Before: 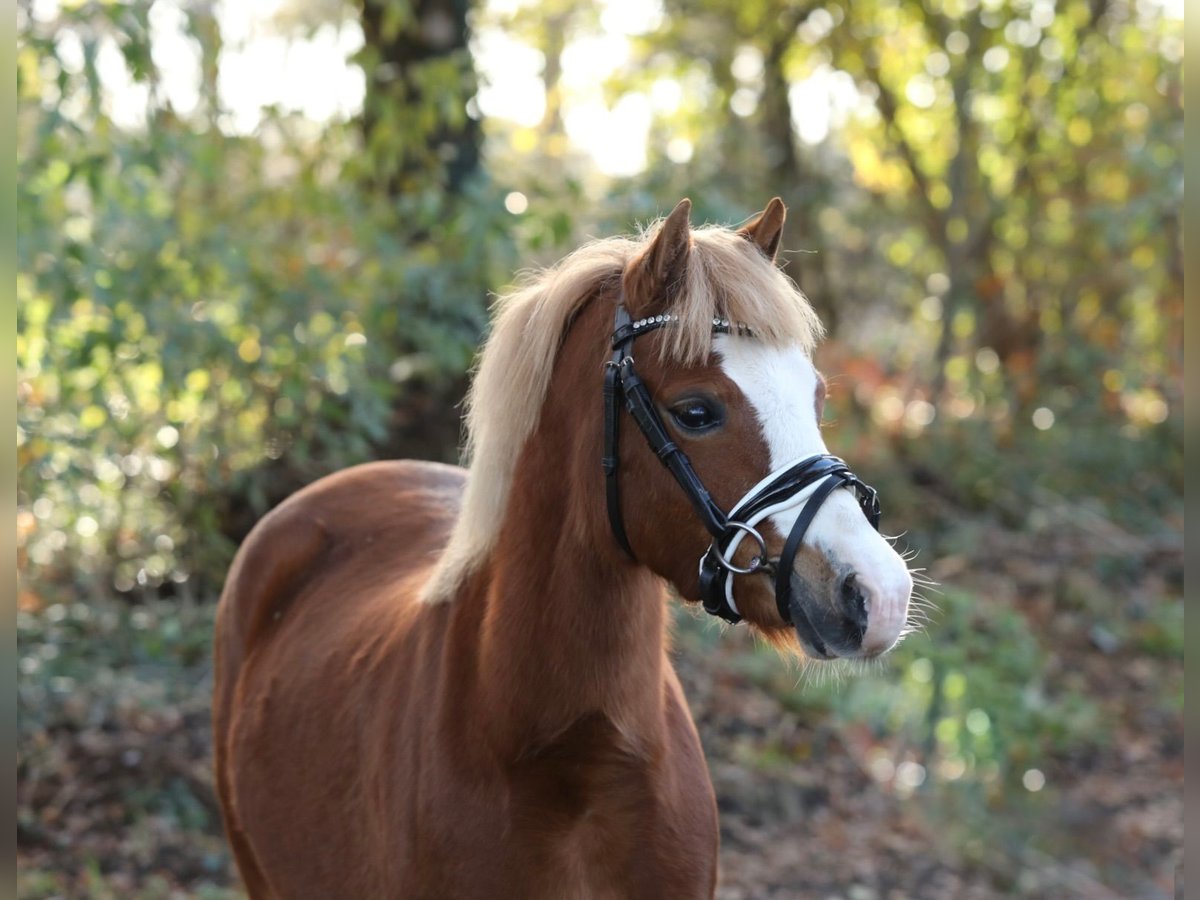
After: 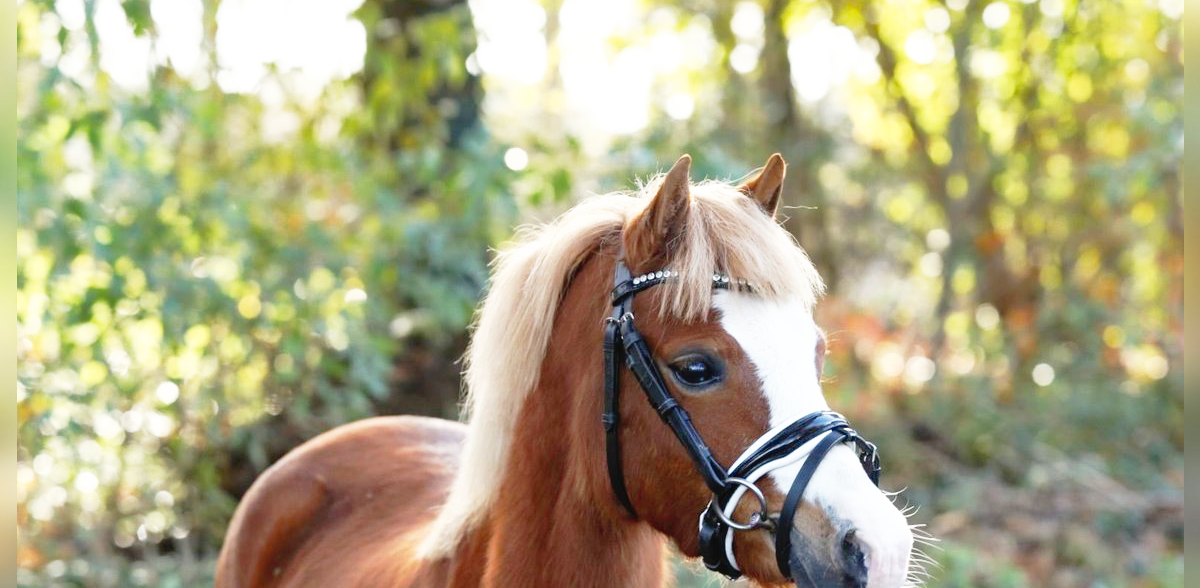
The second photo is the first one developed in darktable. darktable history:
crop and rotate: top 4.903%, bottom 29.69%
shadows and highlights: on, module defaults
base curve: curves: ch0 [(0, 0) (0.012, 0.01) (0.073, 0.168) (0.31, 0.711) (0.645, 0.957) (1, 1)], preserve colors none
